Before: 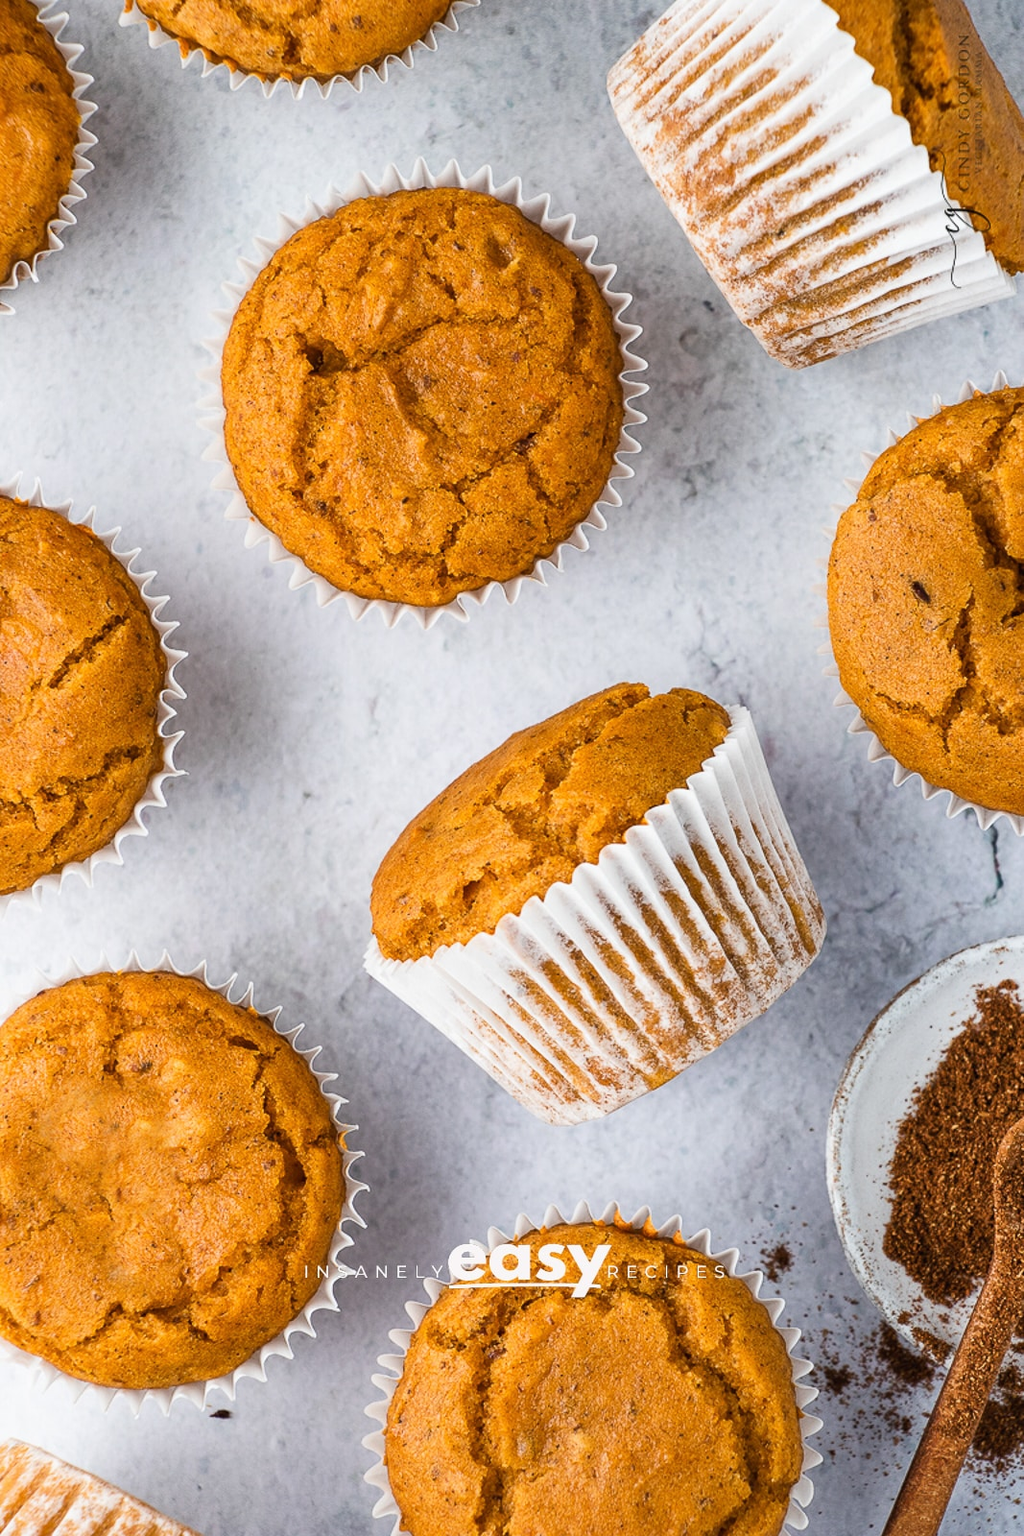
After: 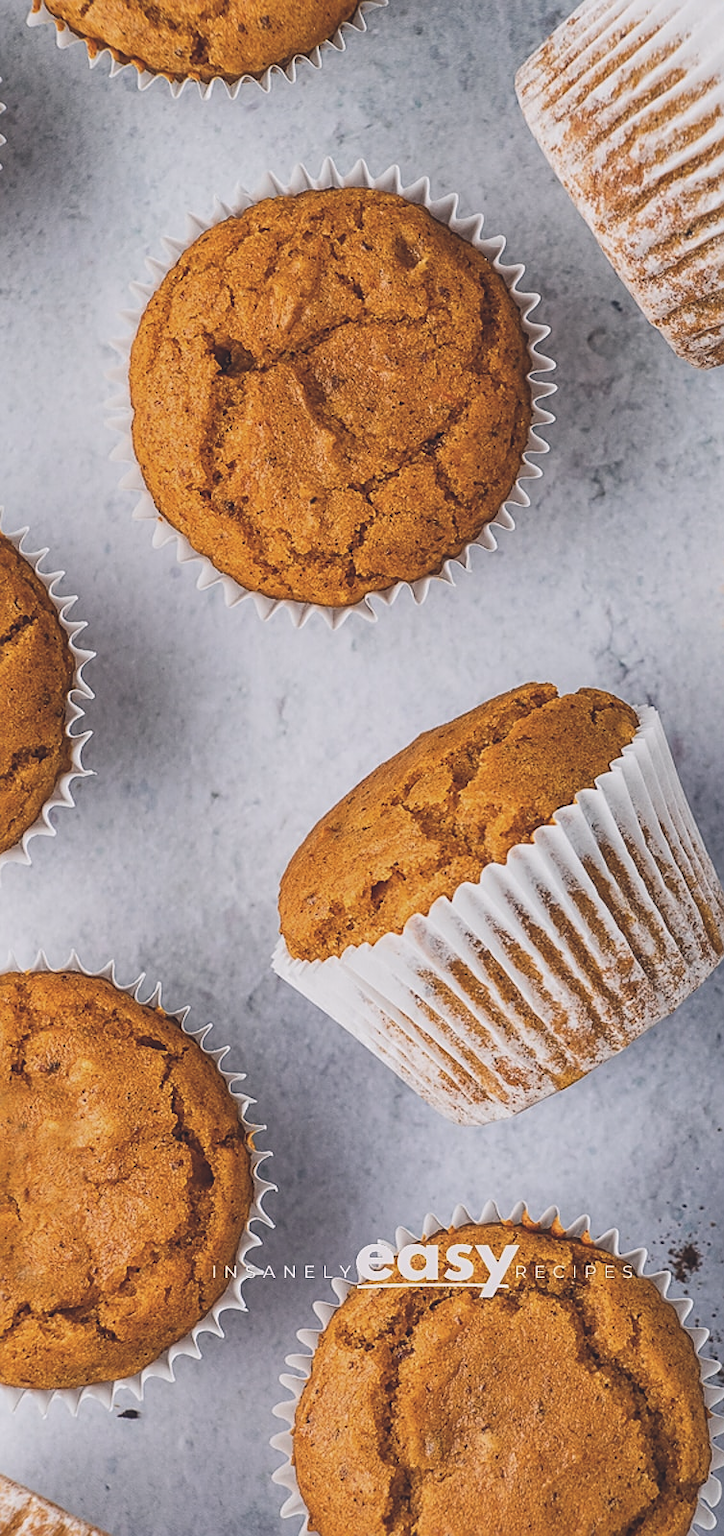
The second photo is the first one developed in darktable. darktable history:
local contrast: on, module defaults
shadows and highlights: radius 331.84, shadows 53.55, highlights -100, compress 94.63%, highlights color adjustment 73.23%, soften with gaussian
exposure: black level correction -0.036, exposure -0.497 EV, compensate highlight preservation false
sharpen: on, module defaults
crop and rotate: left 9.061%, right 20.142%
color calibration: x 0.355, y 0.367, temperature 4700.38 K
color balance rgb: shadows lift › hue 87.51°, highlights gain › chroma 1.62%, highlights gain › hue 55.1°, global offset › chroma 0.06%, global offset › hue 253.66°, linear chroma grading › global chroma 0.5%
